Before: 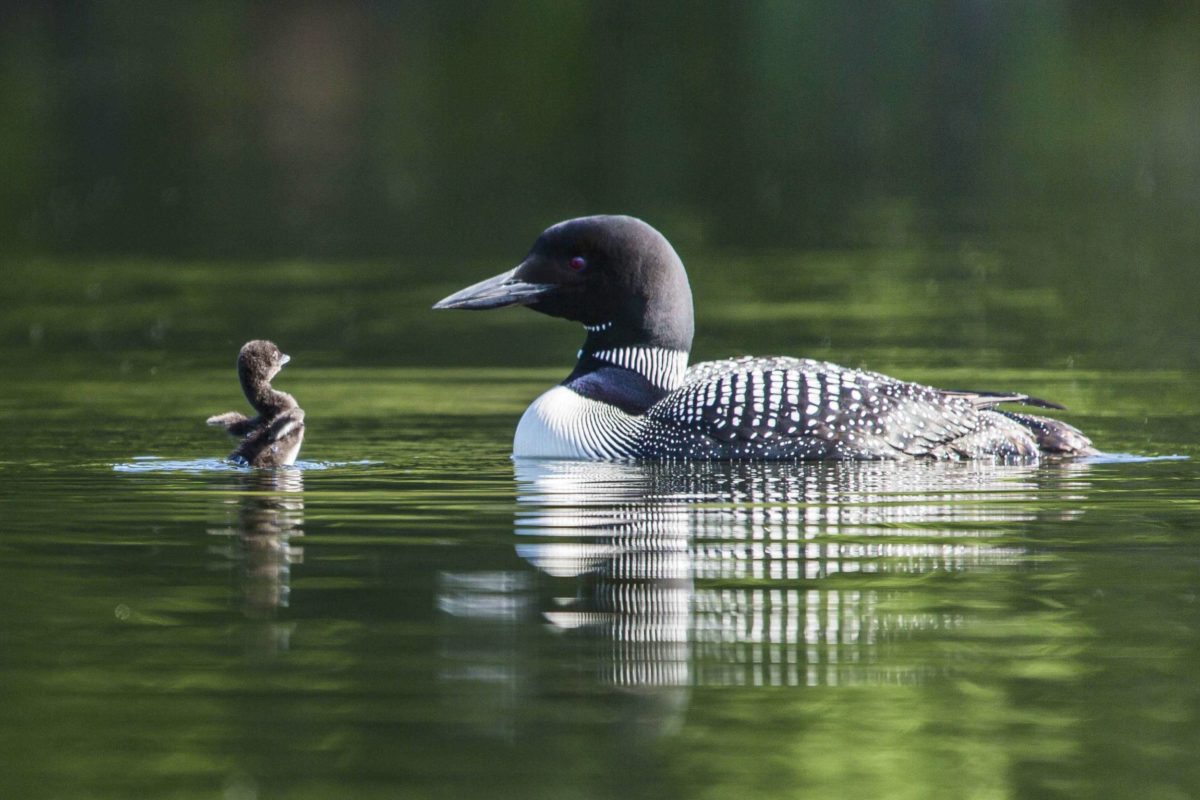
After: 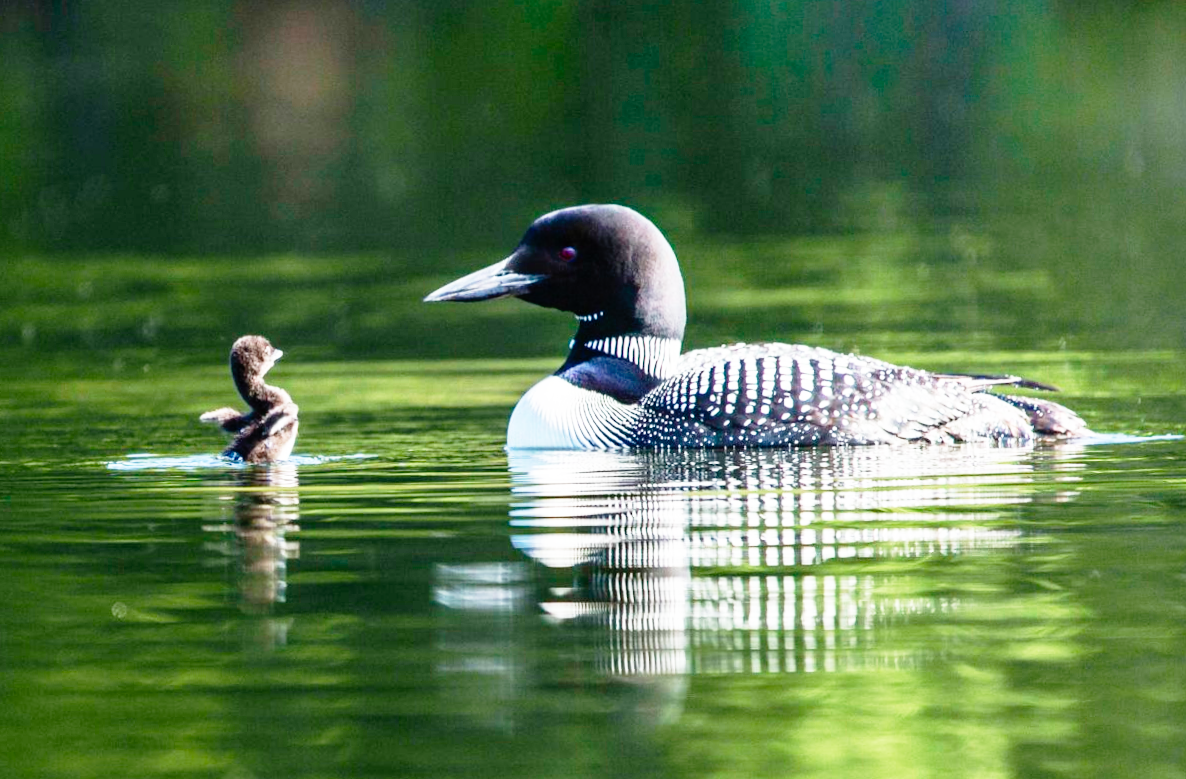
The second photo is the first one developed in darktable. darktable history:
rotate and perspective: rotation -1°, crop left 0.011, crop right 0.989, crop top 0.025, crop bottom 0.975
base curve: curves: ch0 [(0, 0) (0.012, 0.01) (0.073, 0.168) (0.31, 0.711) (0.645, 0.957) (1, 1)], preserve colors none
